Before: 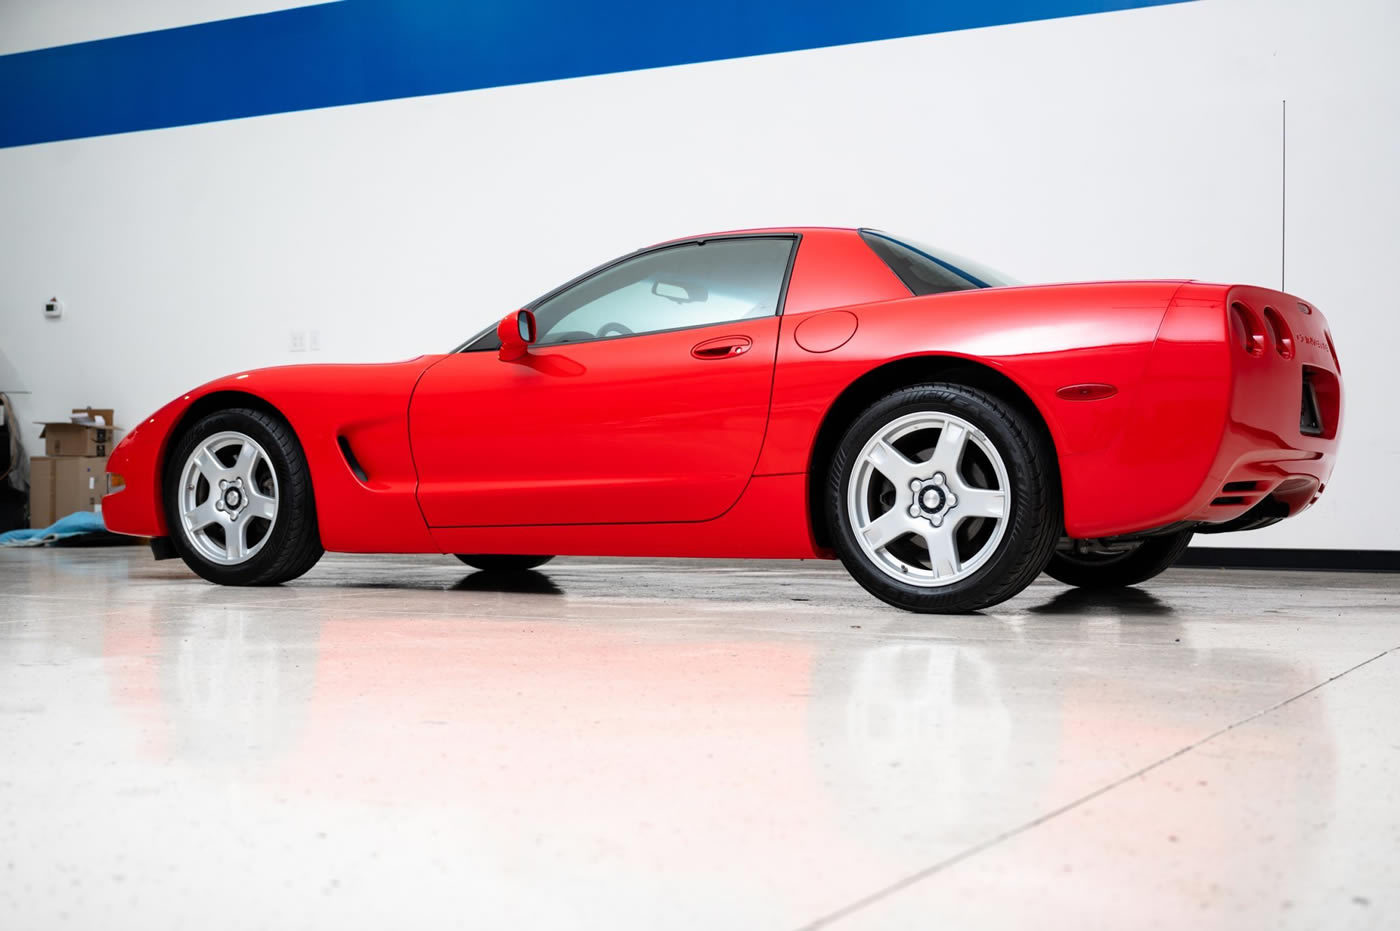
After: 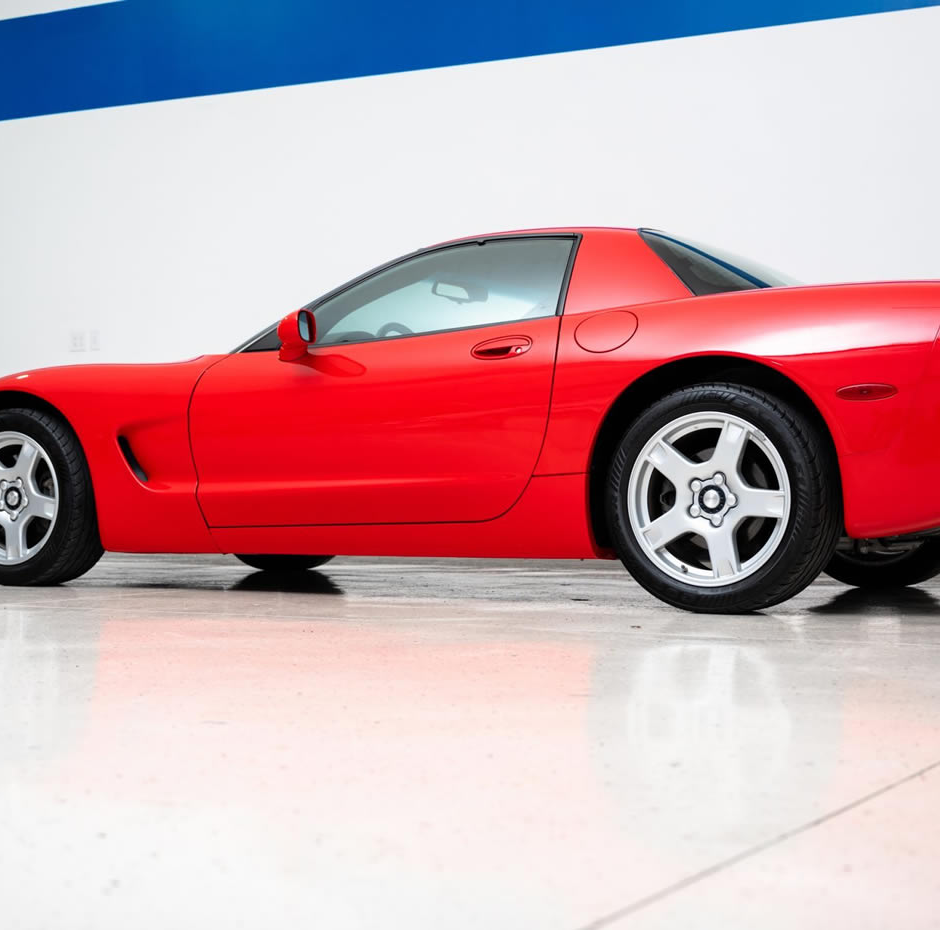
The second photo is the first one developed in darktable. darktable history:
crop and rotate: left 15.789%, right 17.033%
